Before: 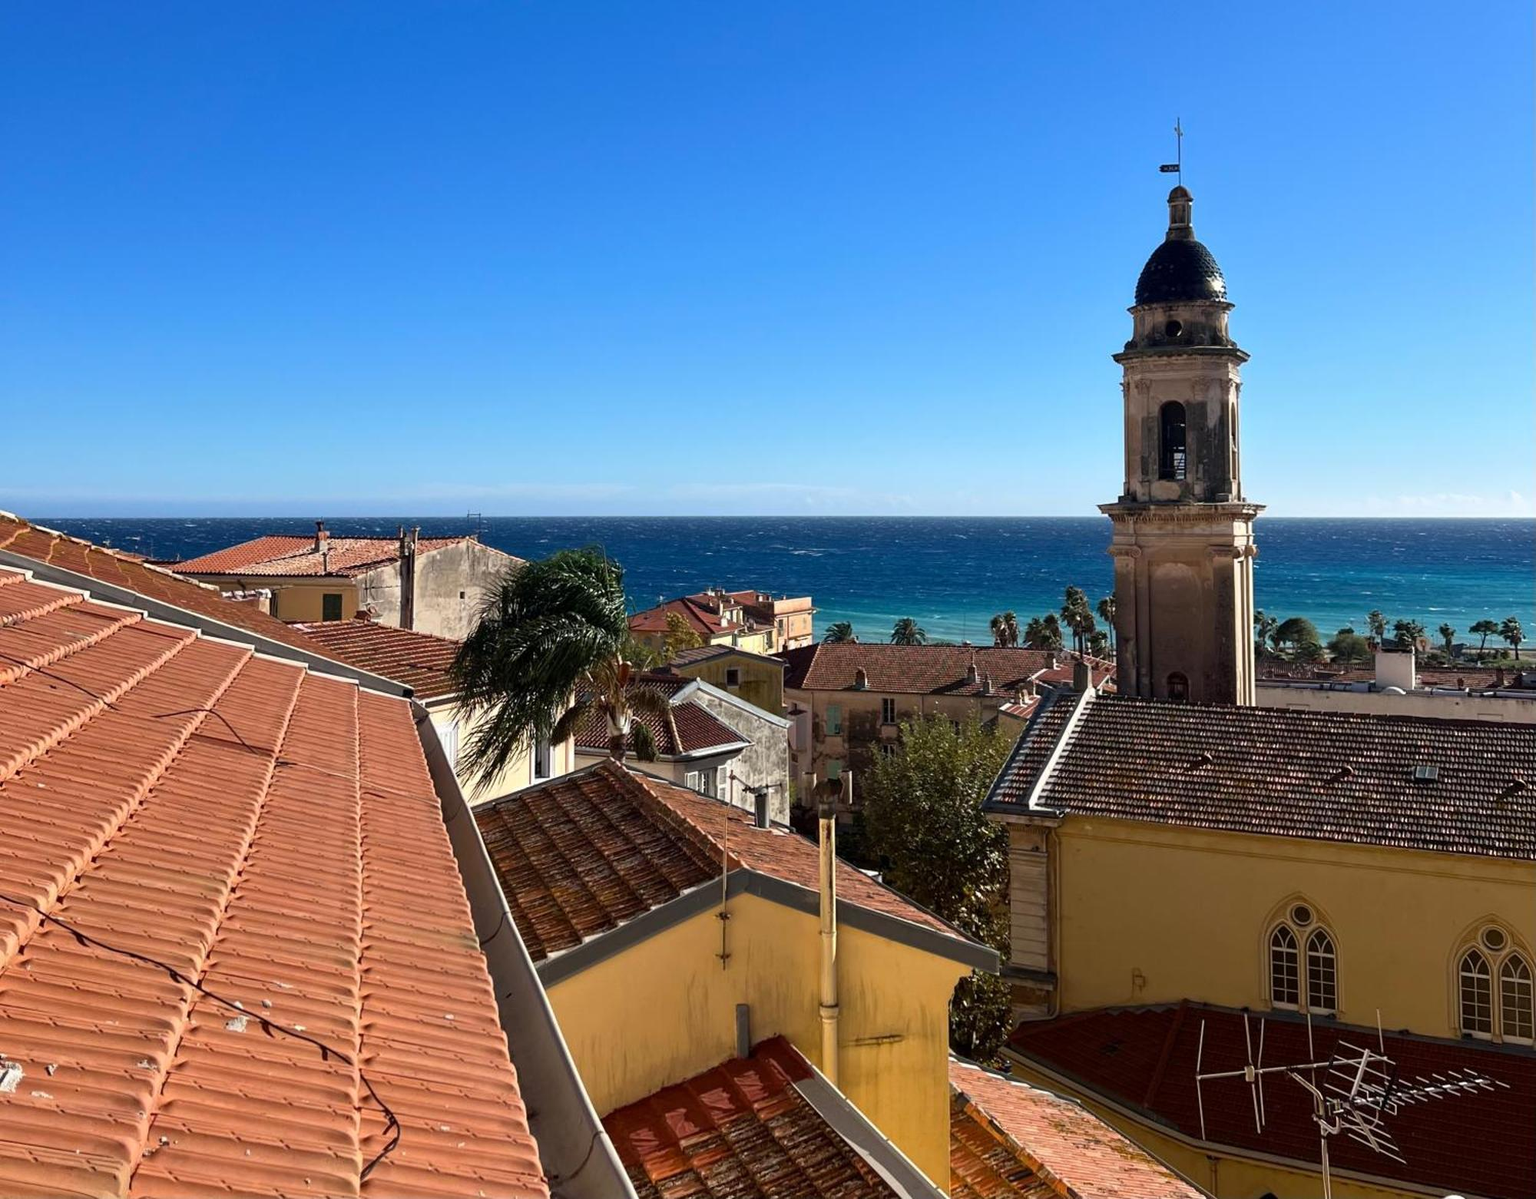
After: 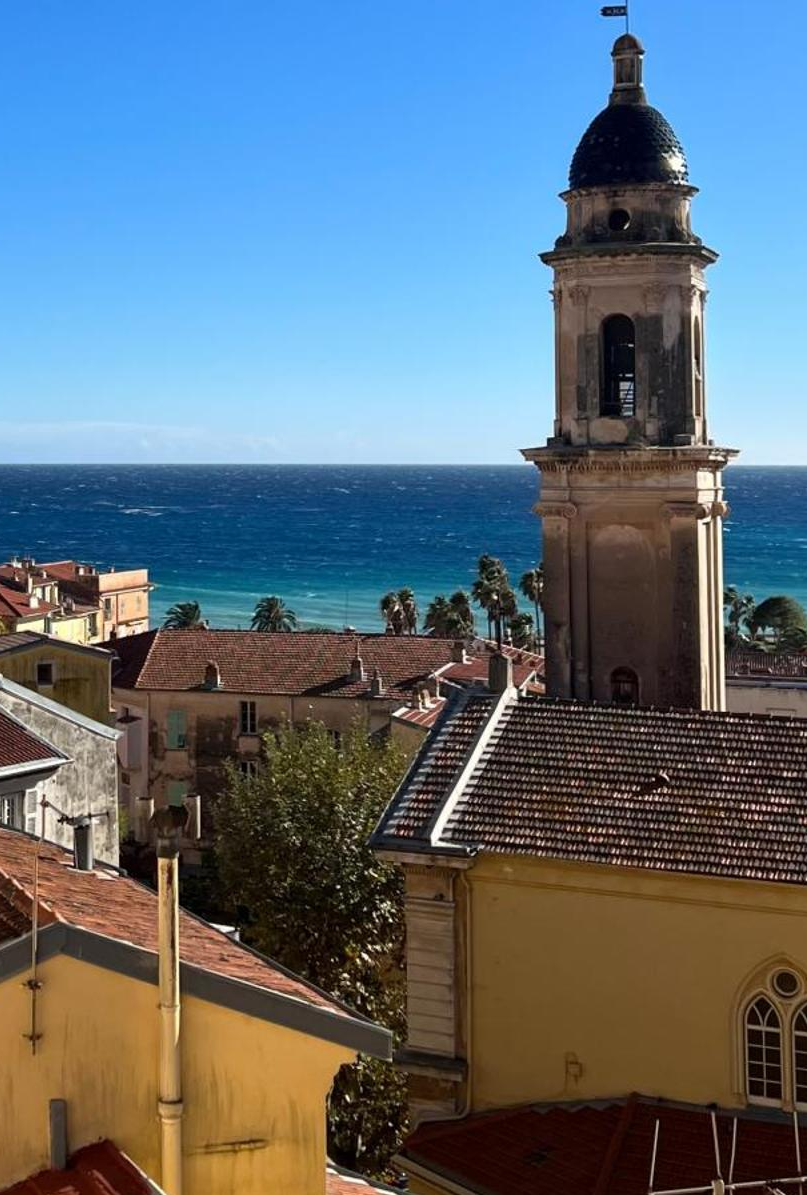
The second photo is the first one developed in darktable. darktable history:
crop: left 45.492%, top 13.33%, right 14.138%, bottom 10.076%
